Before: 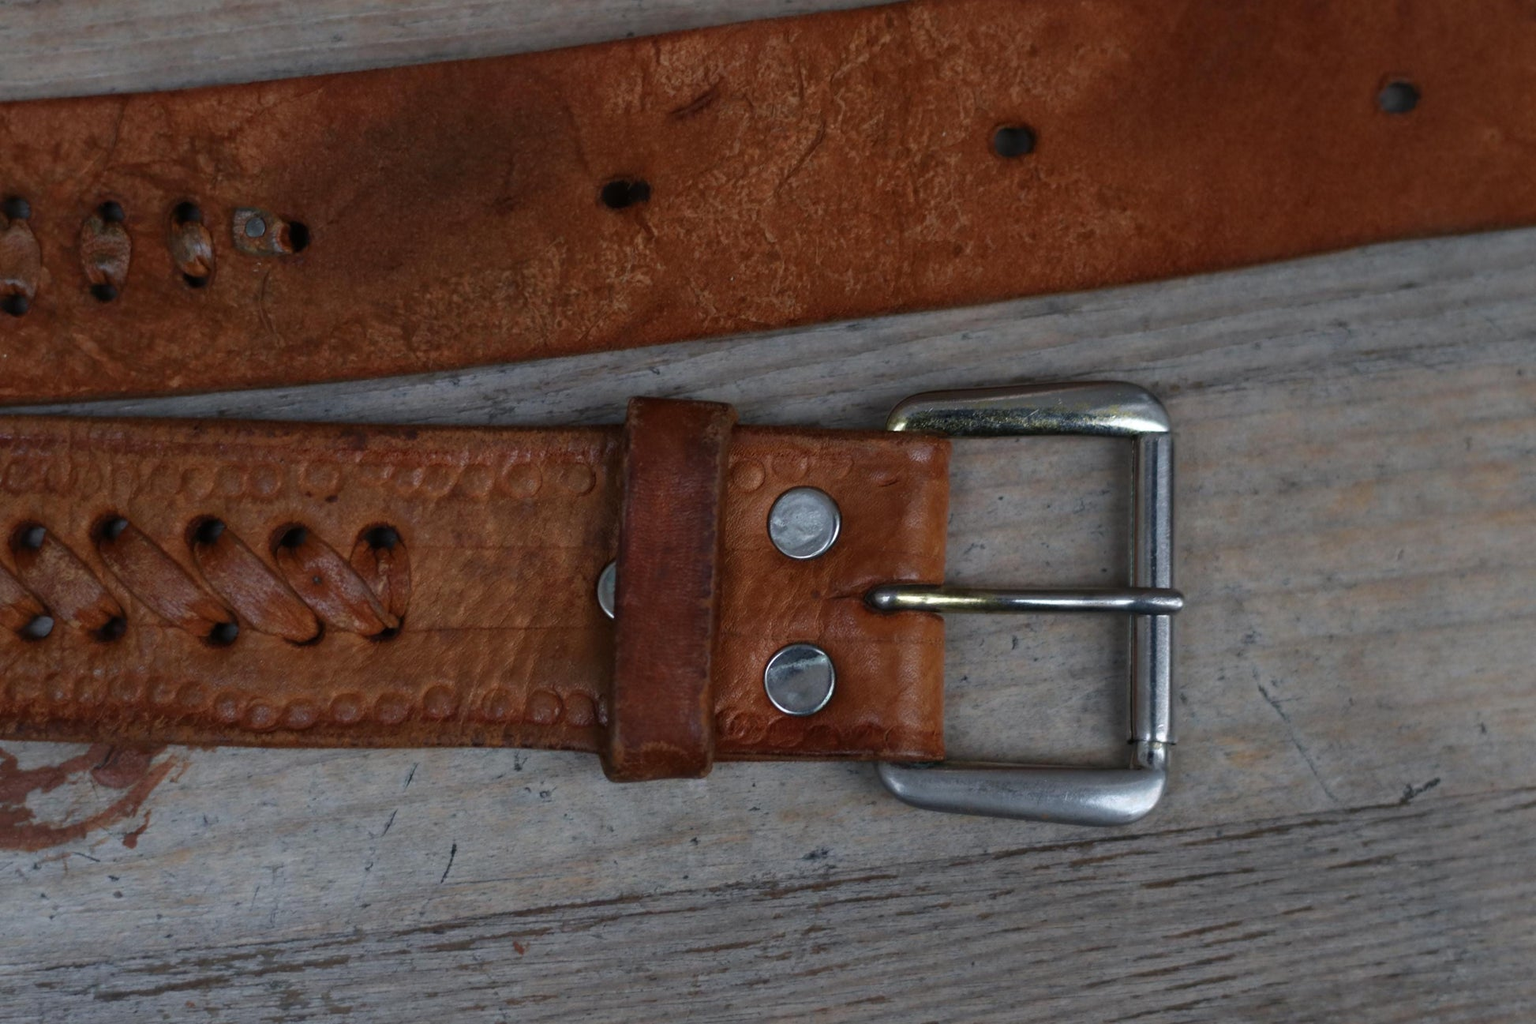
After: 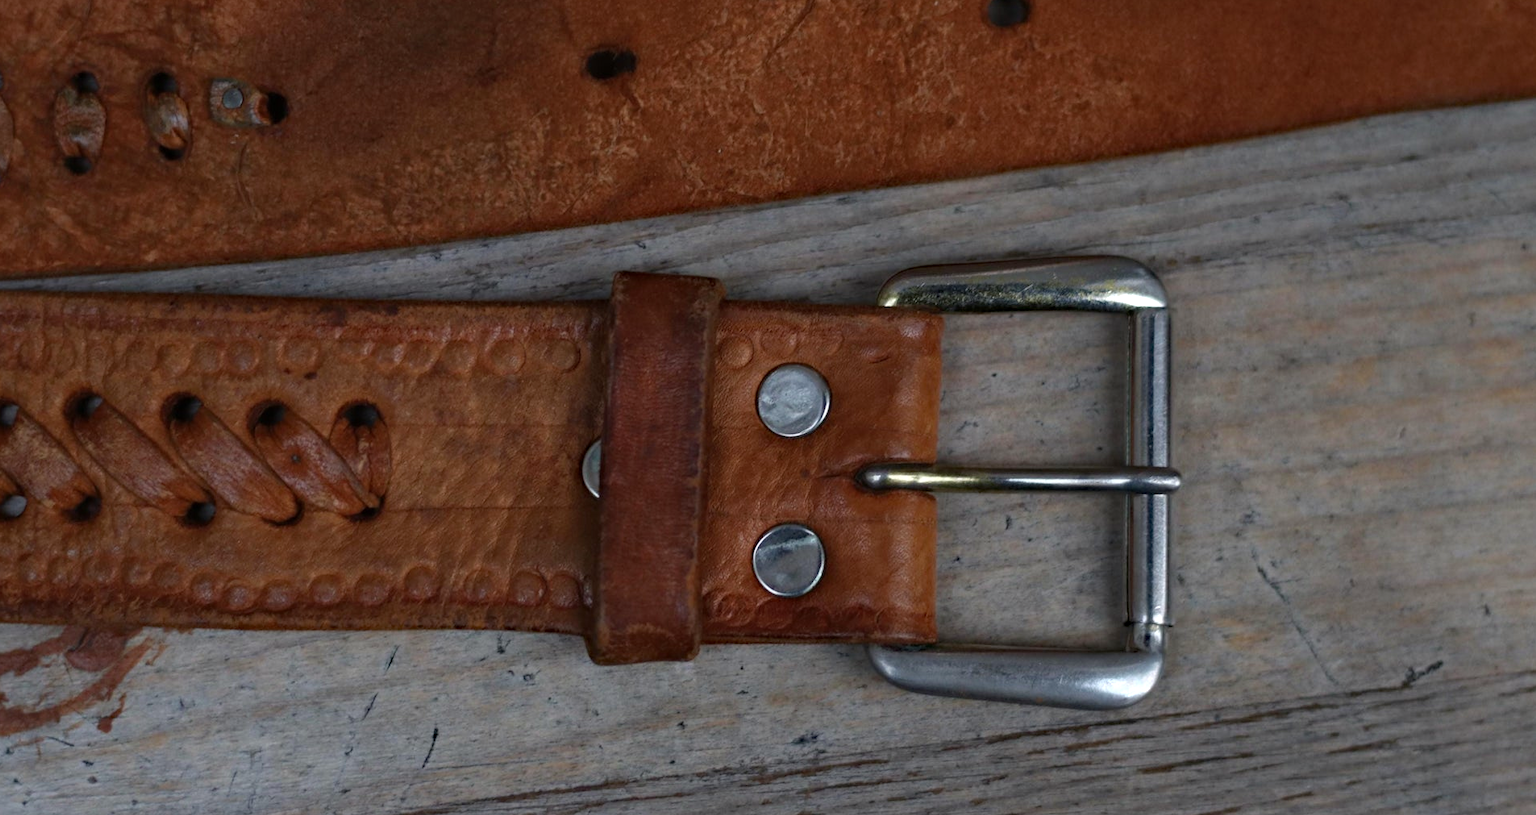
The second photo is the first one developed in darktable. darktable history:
haze removal: compatibility mode true, adaptive false
shadows and highlights: shadows 20.91, highlights -82.73, soften with gaussian
crop and rotate: left 1.814%, top 12.818%, right 0.25%, bottom 9.225%
